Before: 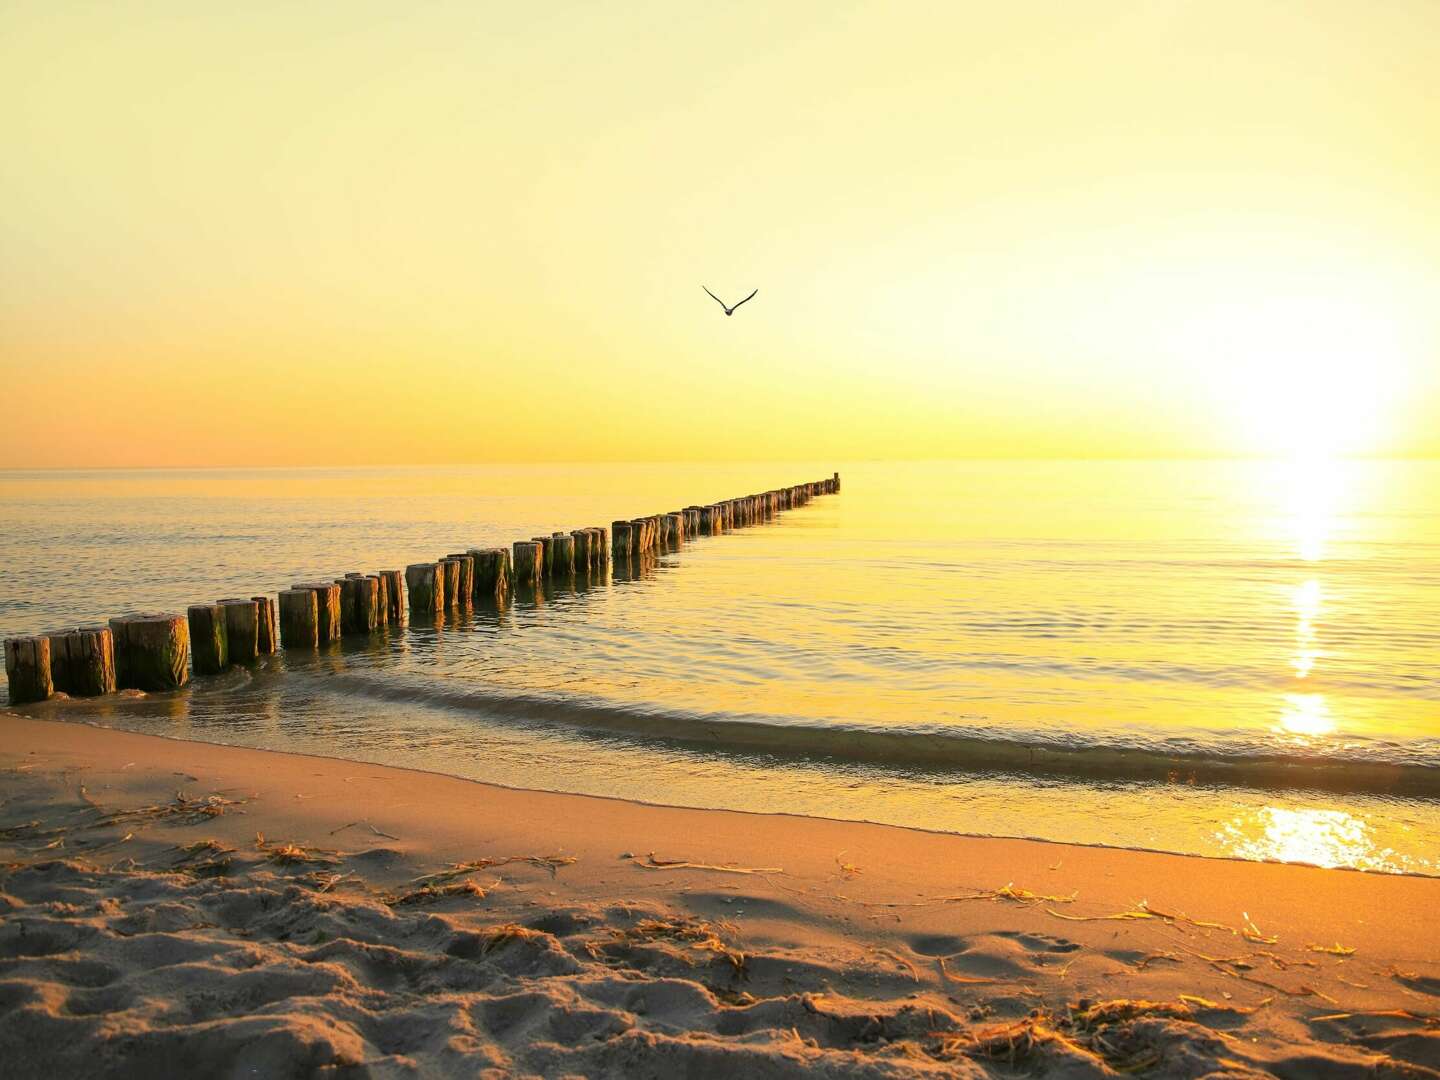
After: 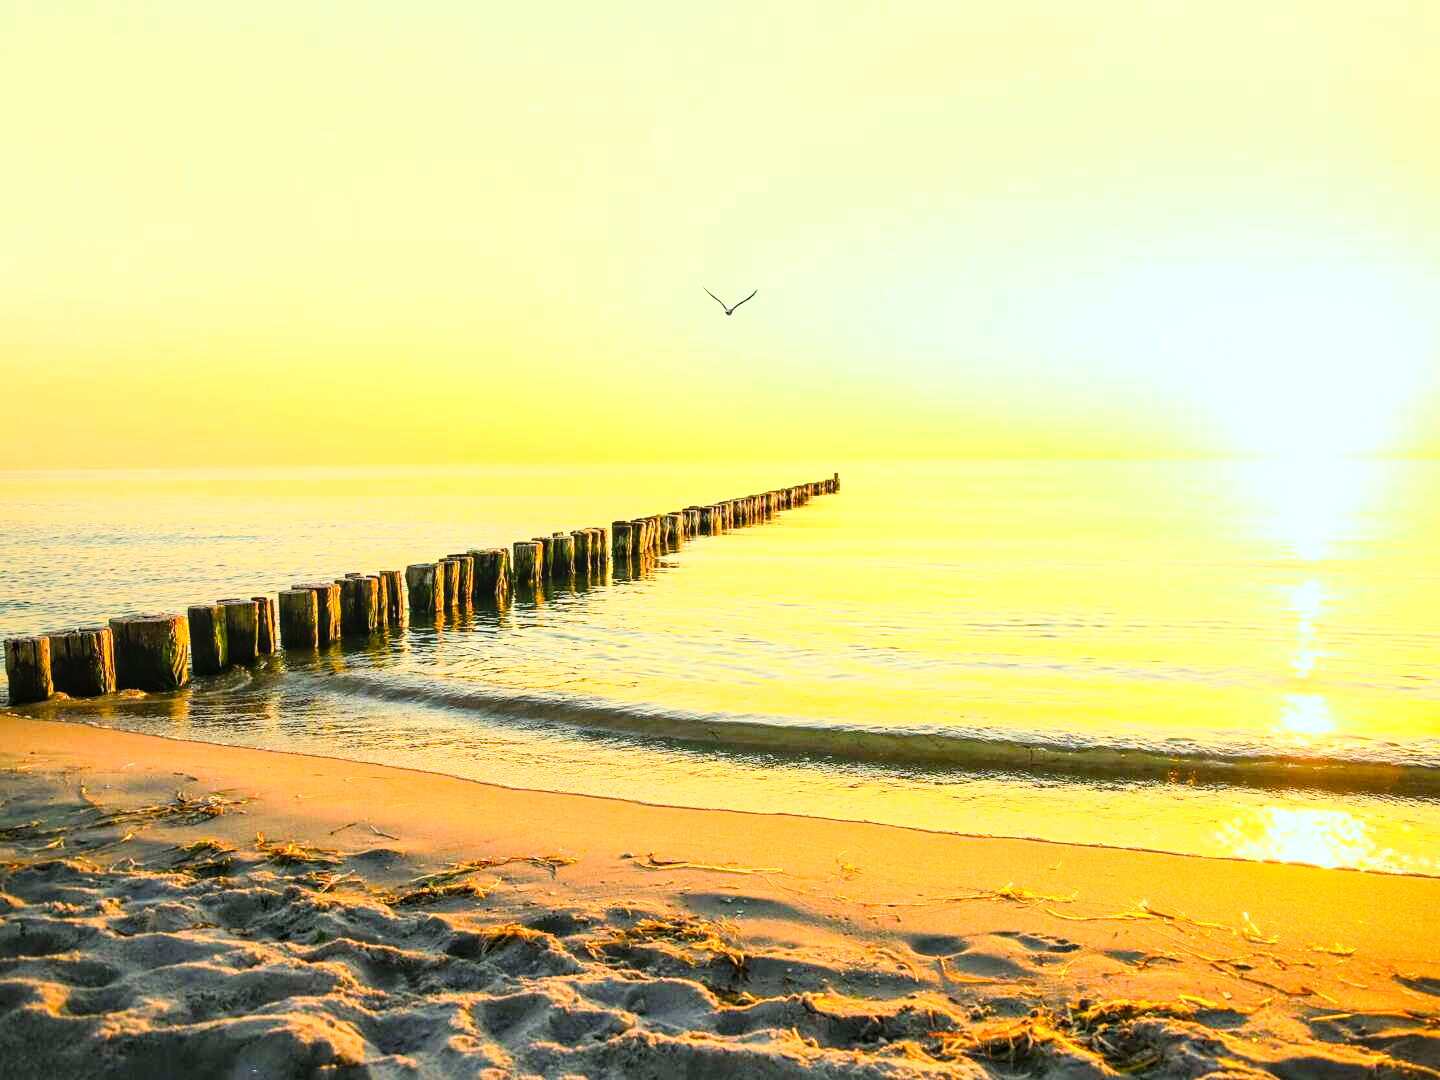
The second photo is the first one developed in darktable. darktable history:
local contrast: on, module defaults
color balance rgb: power › hue 61.27°, perceptual saturation grading › global saturation 34.662%, perceptual saturation grading › highlights -29.963%, perceptual saturation grading › shadows 36.001%
color calibration: illuminant Planckian (black body), adaptation linear Bradford (ICC v4), x 0.362, y 0.366, temperature 4498.99 K
base curve: curves: ch0 [(0, 0) (0.007, 0.004) (0.027, 0.03) (0.046, 0.07) (0.207, 0.54) (0.442, 0.872) (0.673, 0.972) (1, 1)]
